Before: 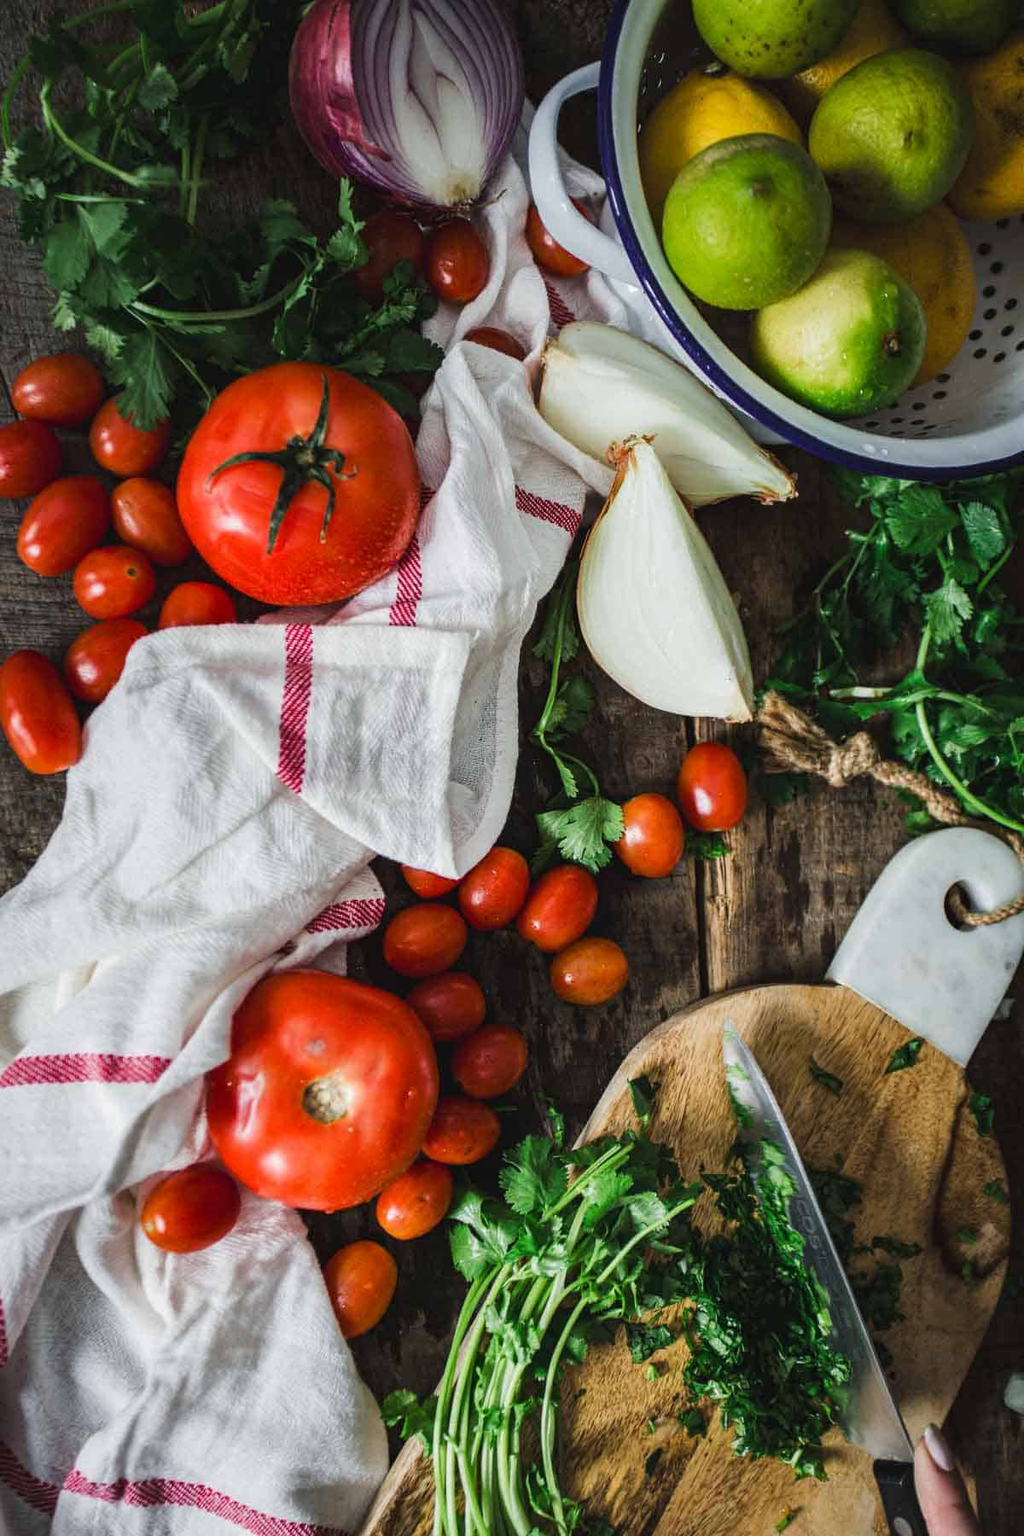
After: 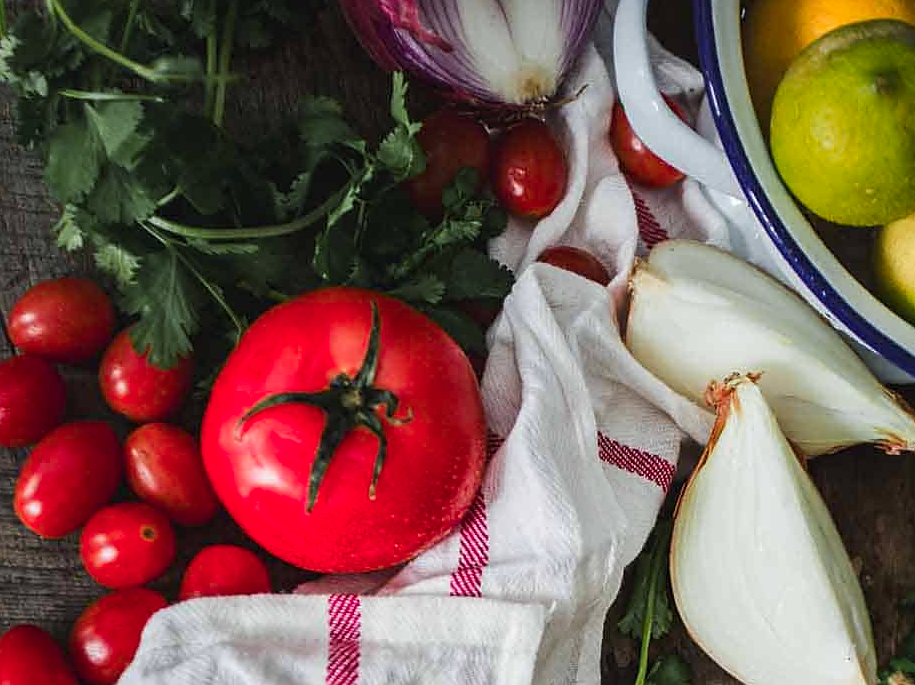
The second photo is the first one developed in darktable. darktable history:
color zones: curves: ch1 [(0.309, 0.524) (0.41, 0.329) (0.508, 0.509)]; ch2 [(0.25, 0.457) (0.75, 0.5)]
sharpen: radius 1.559, amount 0.373, threshold 1.271
crop: left 0.579%, top 7.627%, right 23.167%, bottom 54.275%
